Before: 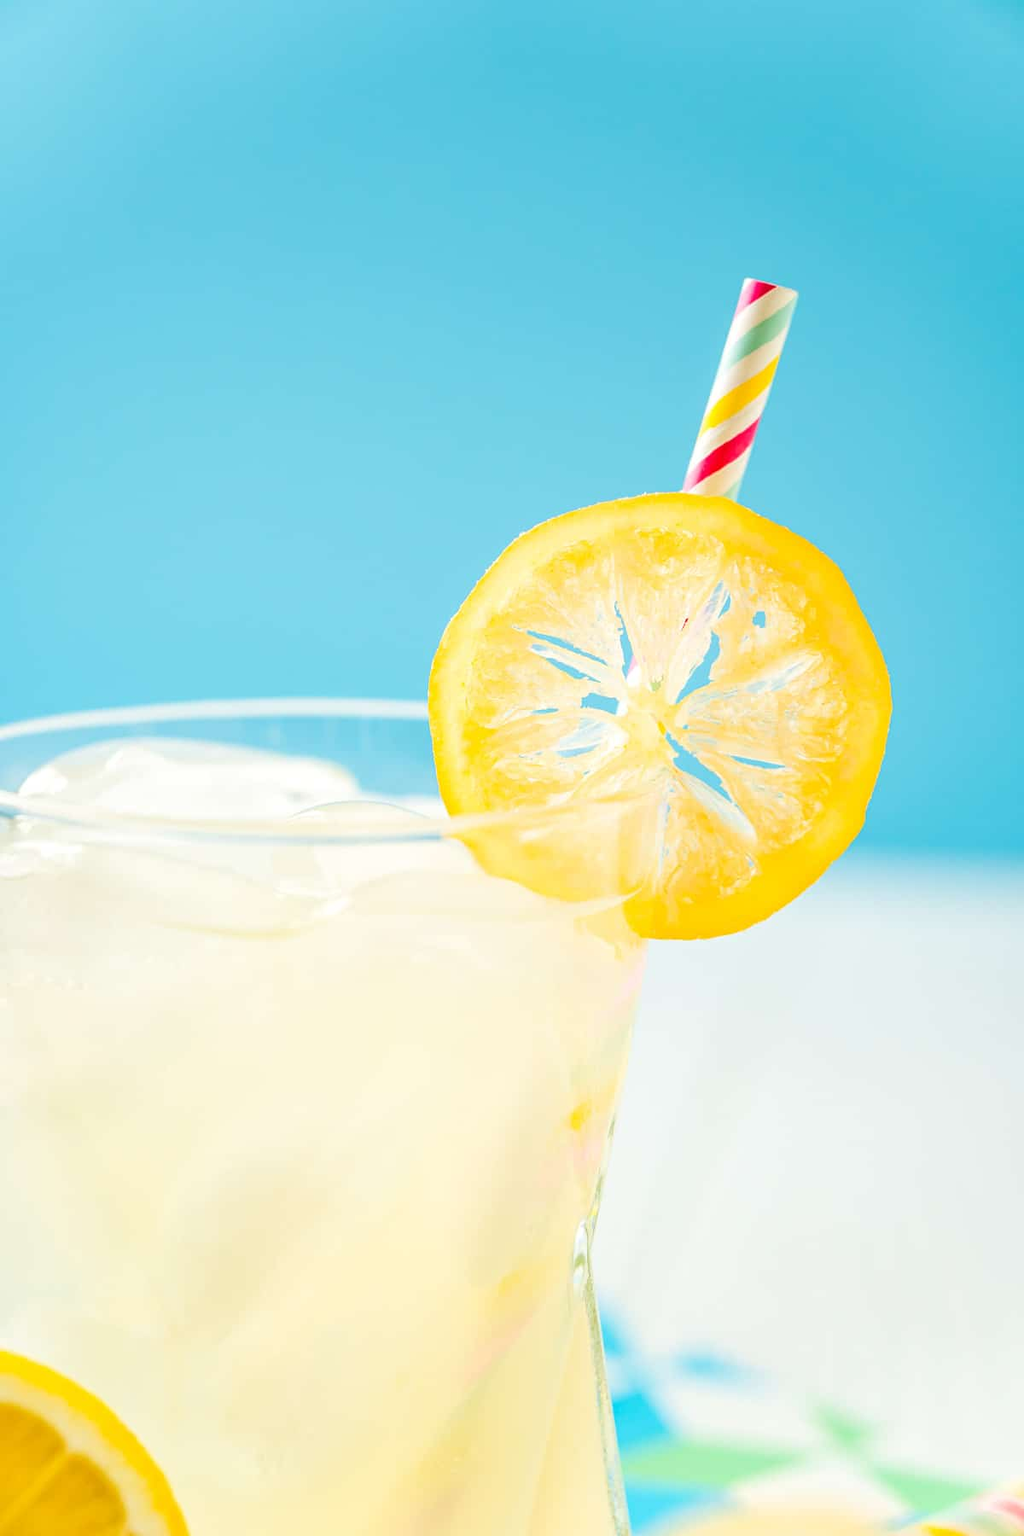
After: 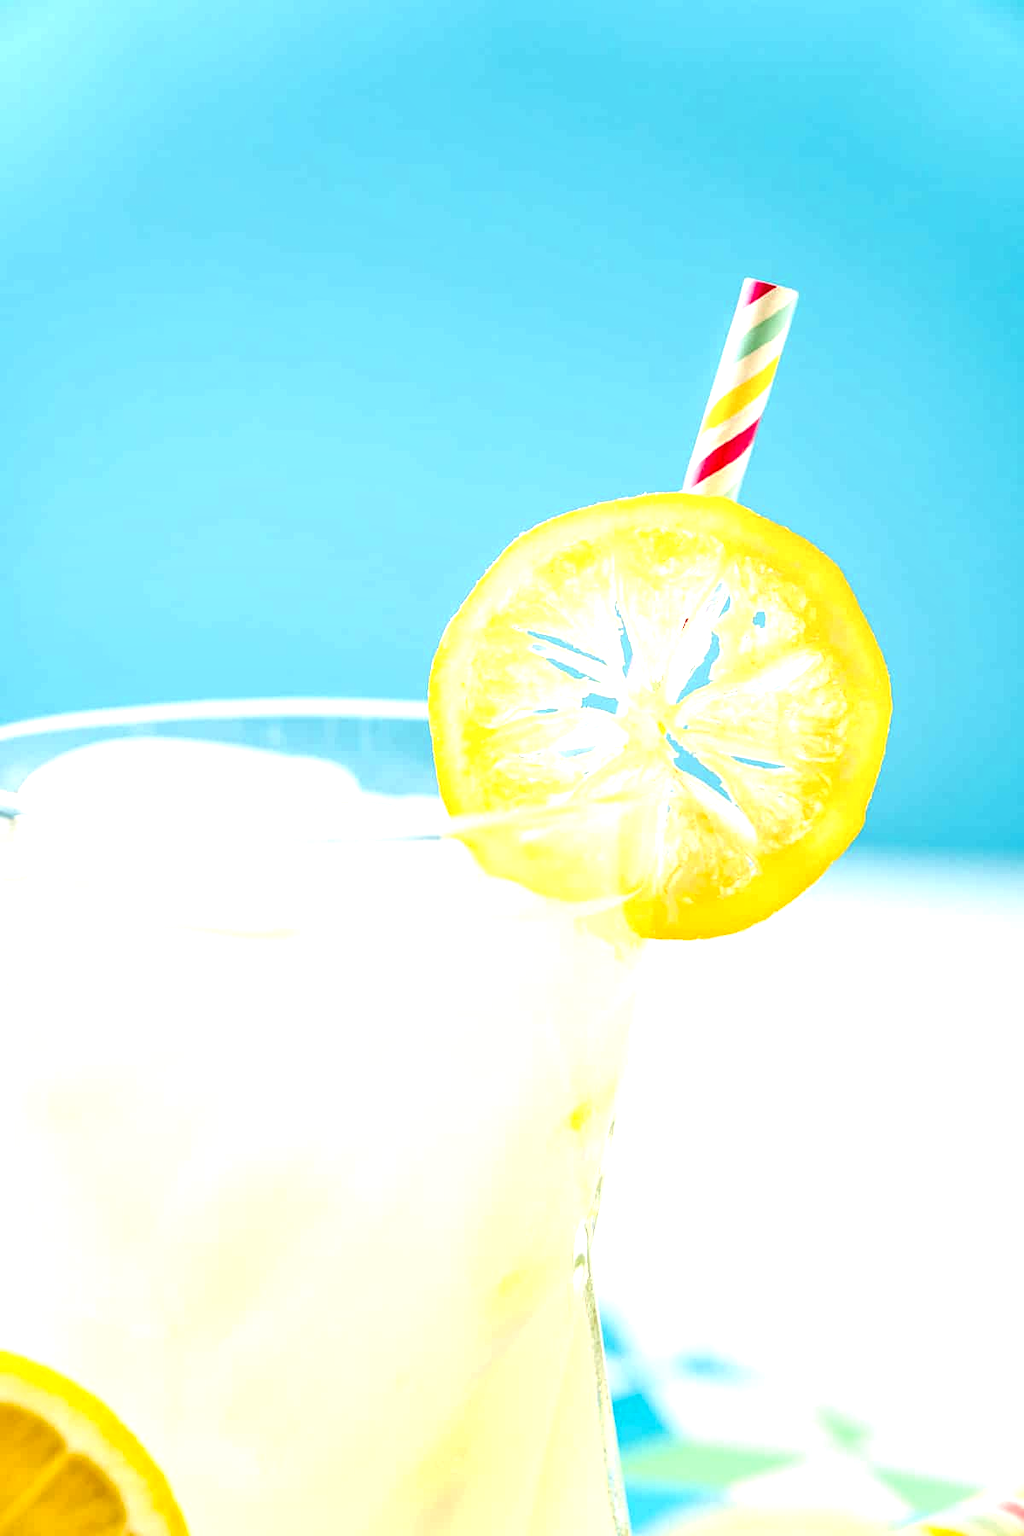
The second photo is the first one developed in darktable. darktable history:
tone equalizer: -8 EV -0.389 EV, -7 EV -0.384 EV, -6 EV -0.319 EV, -5 EV -0.256 EV, -3 EV 0.253 EV, -2 EV 0.323 EV, -1 EV 0.409 EV, +0 EV 0.41 EV
base curve: curves: ch0 [(0, 0) (0.989, 0.992)], preserve colors none
local contrast: highlights 77%, shadows 56%, detail 173%, midtone range 0.43
